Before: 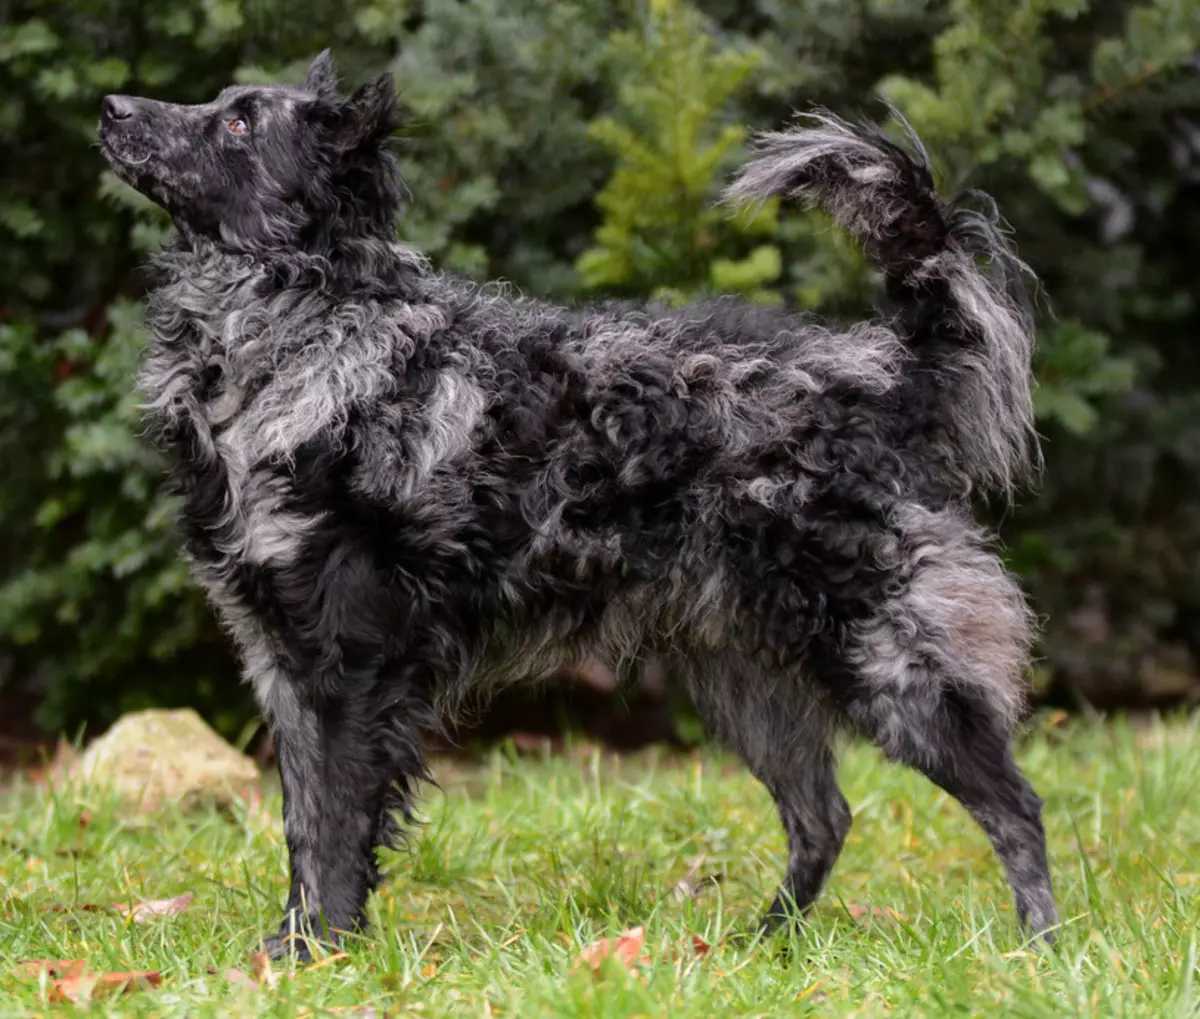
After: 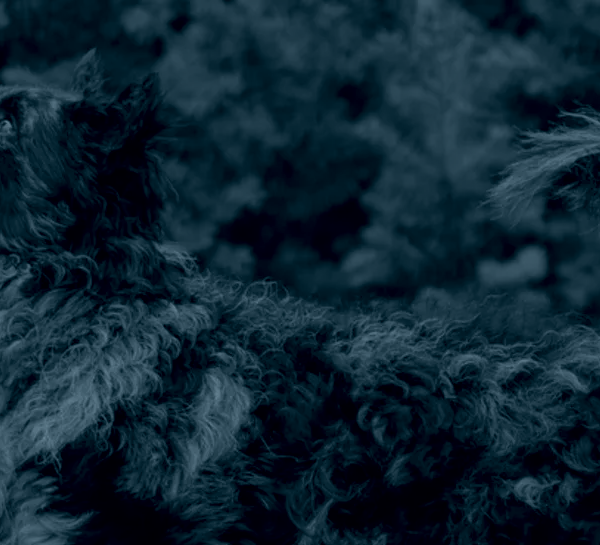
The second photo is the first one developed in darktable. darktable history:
crop: left 19.556%, right 30.401%, bottom 46.458%
colorize: hue 194.4°, saturation 29%, source mix 61.75%, lightness 3.98%, version 1
